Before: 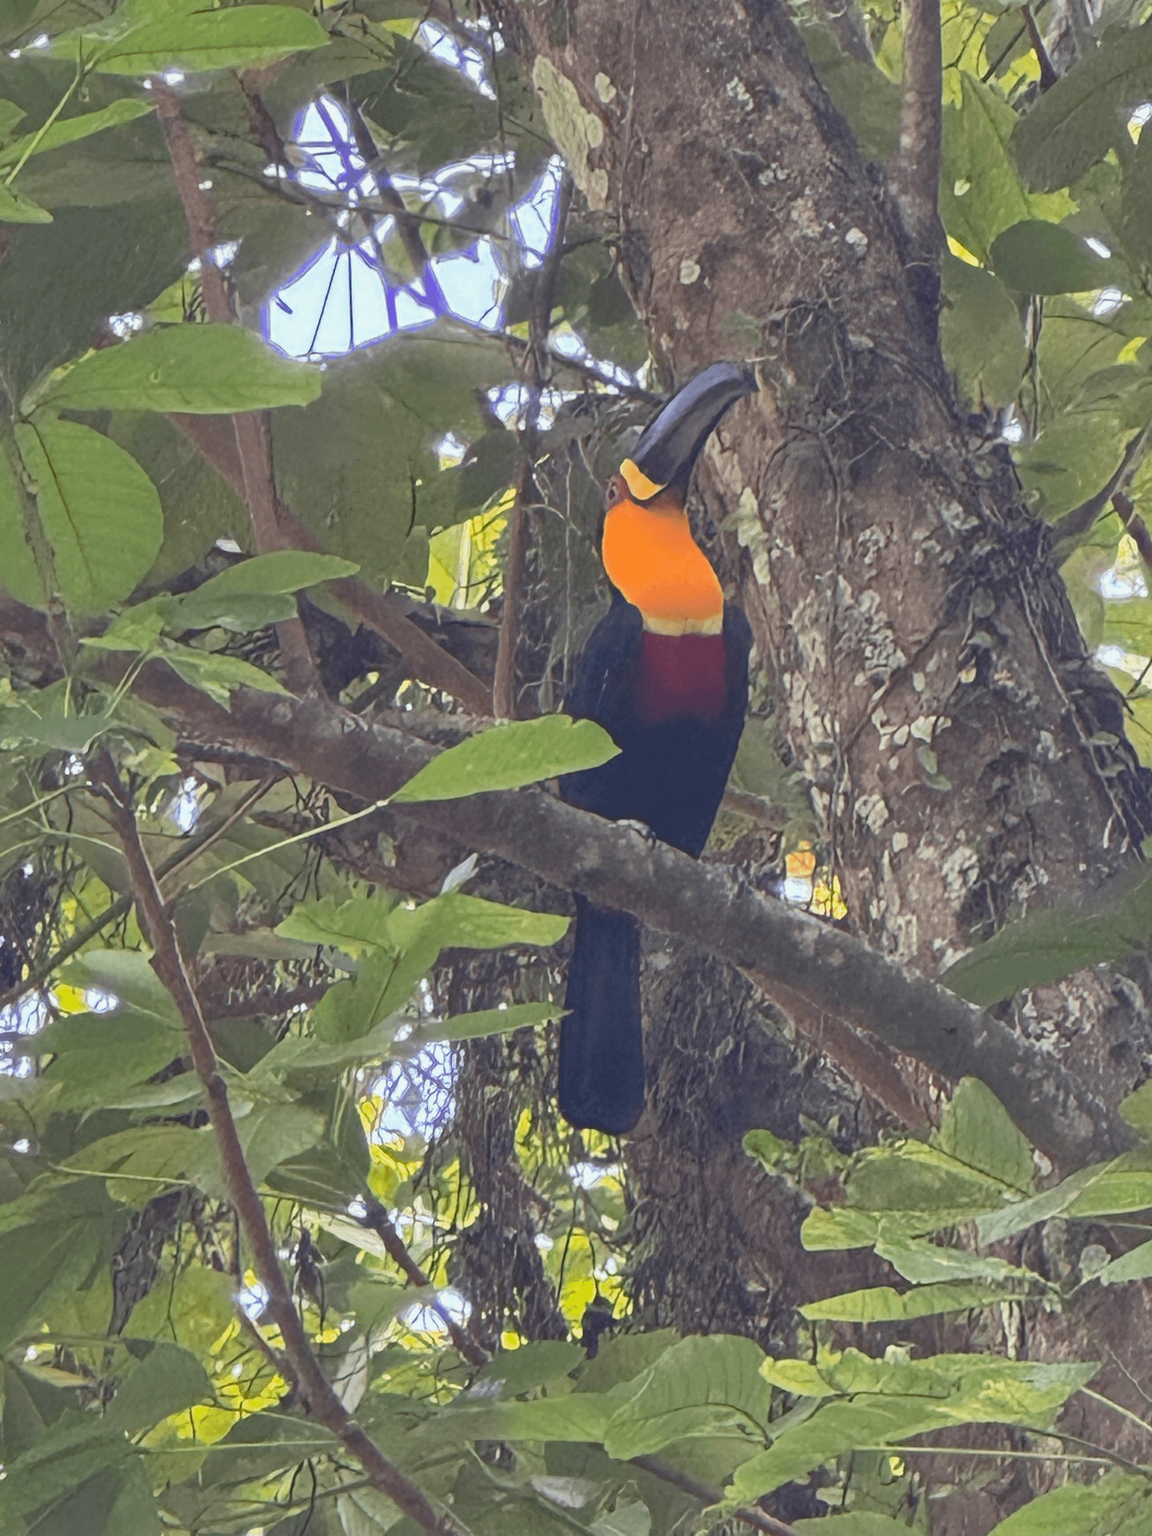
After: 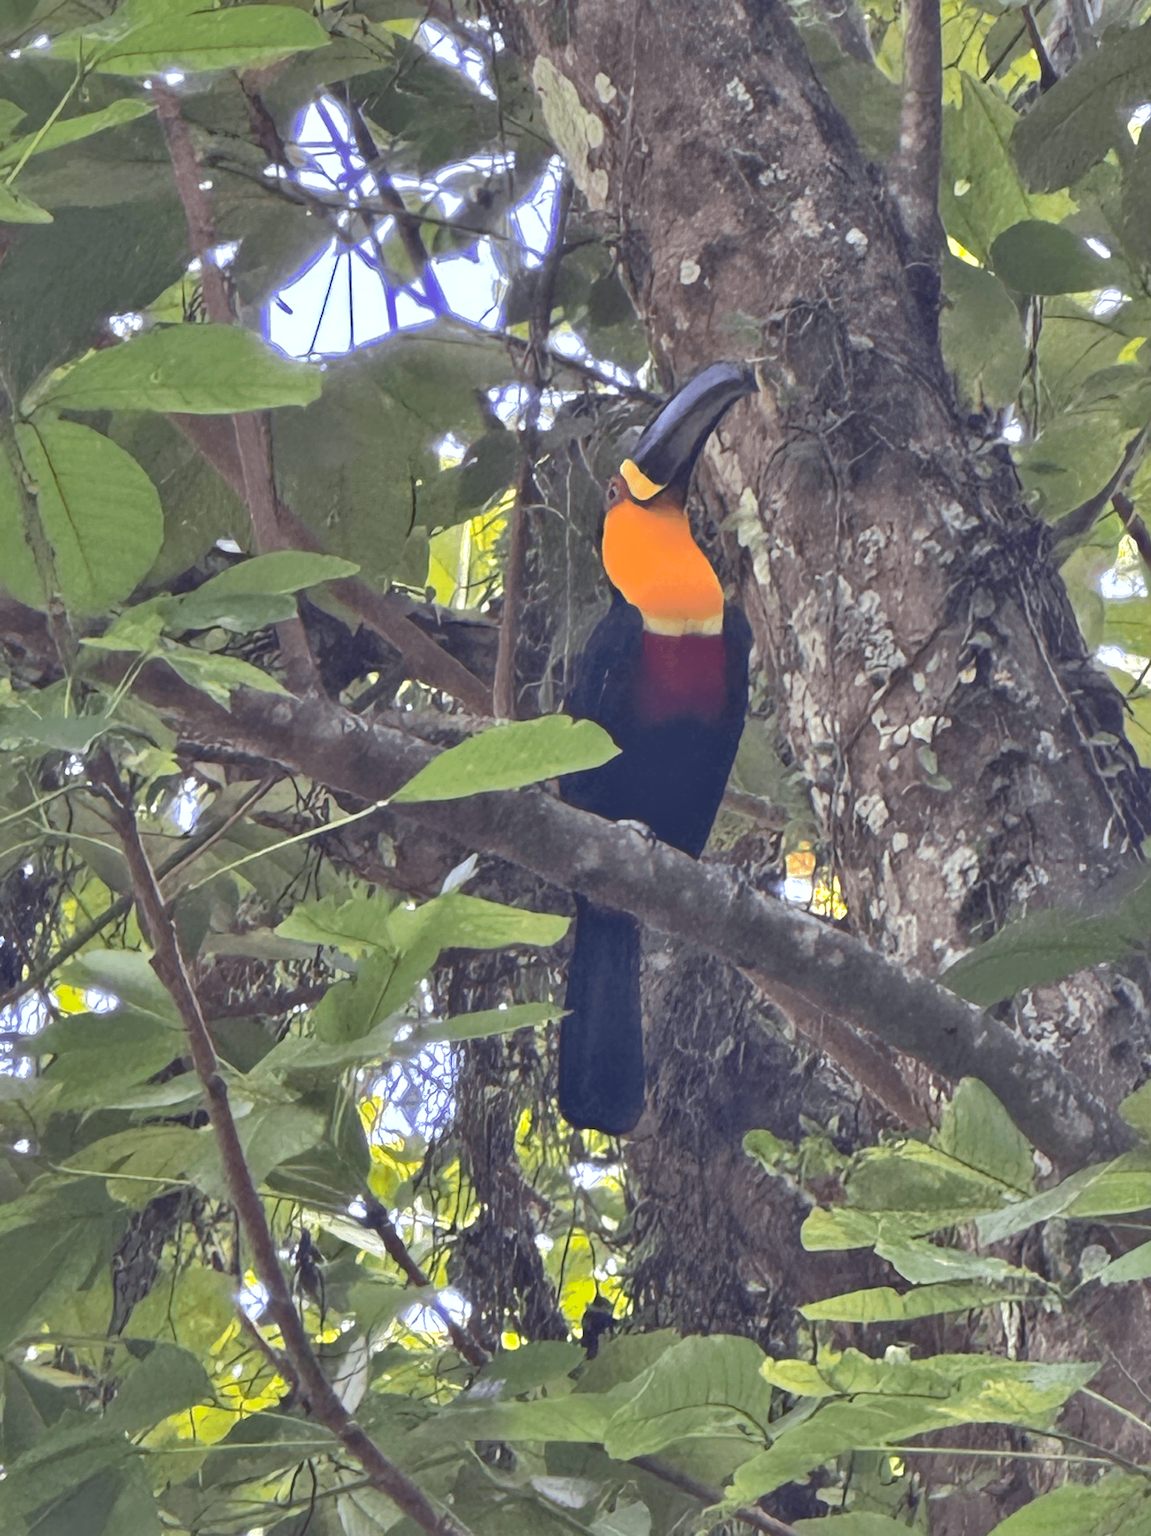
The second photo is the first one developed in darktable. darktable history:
exposure: exposure 0.081 EV, compensate highlight preservation false
white balance: red 0.984, blue 1.059
contrast equalizer: y [[0.514, 0.573, 0.581, 0.508, 0.5, 0.5], [0.5 ×6], [0.5 ×6], [0 ×6], [0 ×6]]
shadows and highlights: shadows 40, highlights -60
